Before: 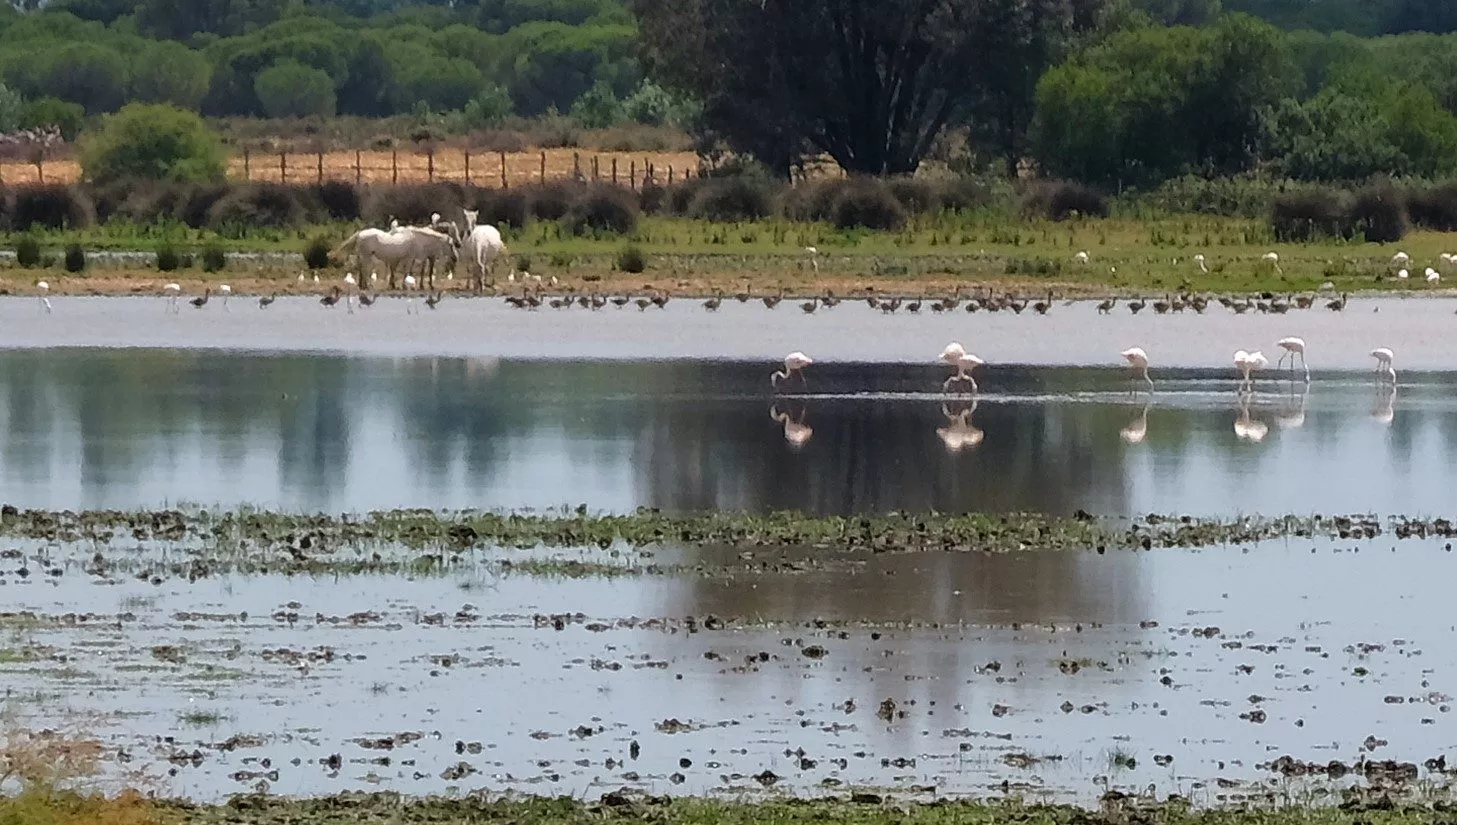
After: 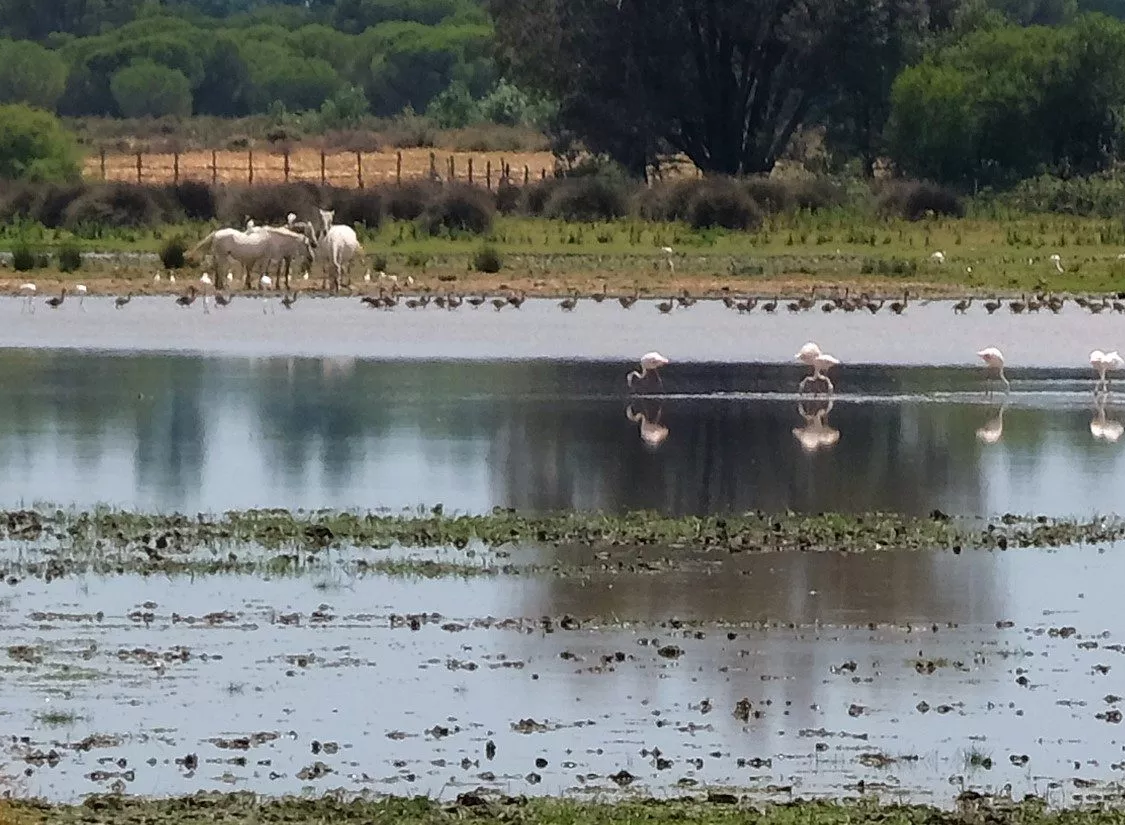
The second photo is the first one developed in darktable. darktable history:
crop: left 9.898%, right 12.854%
